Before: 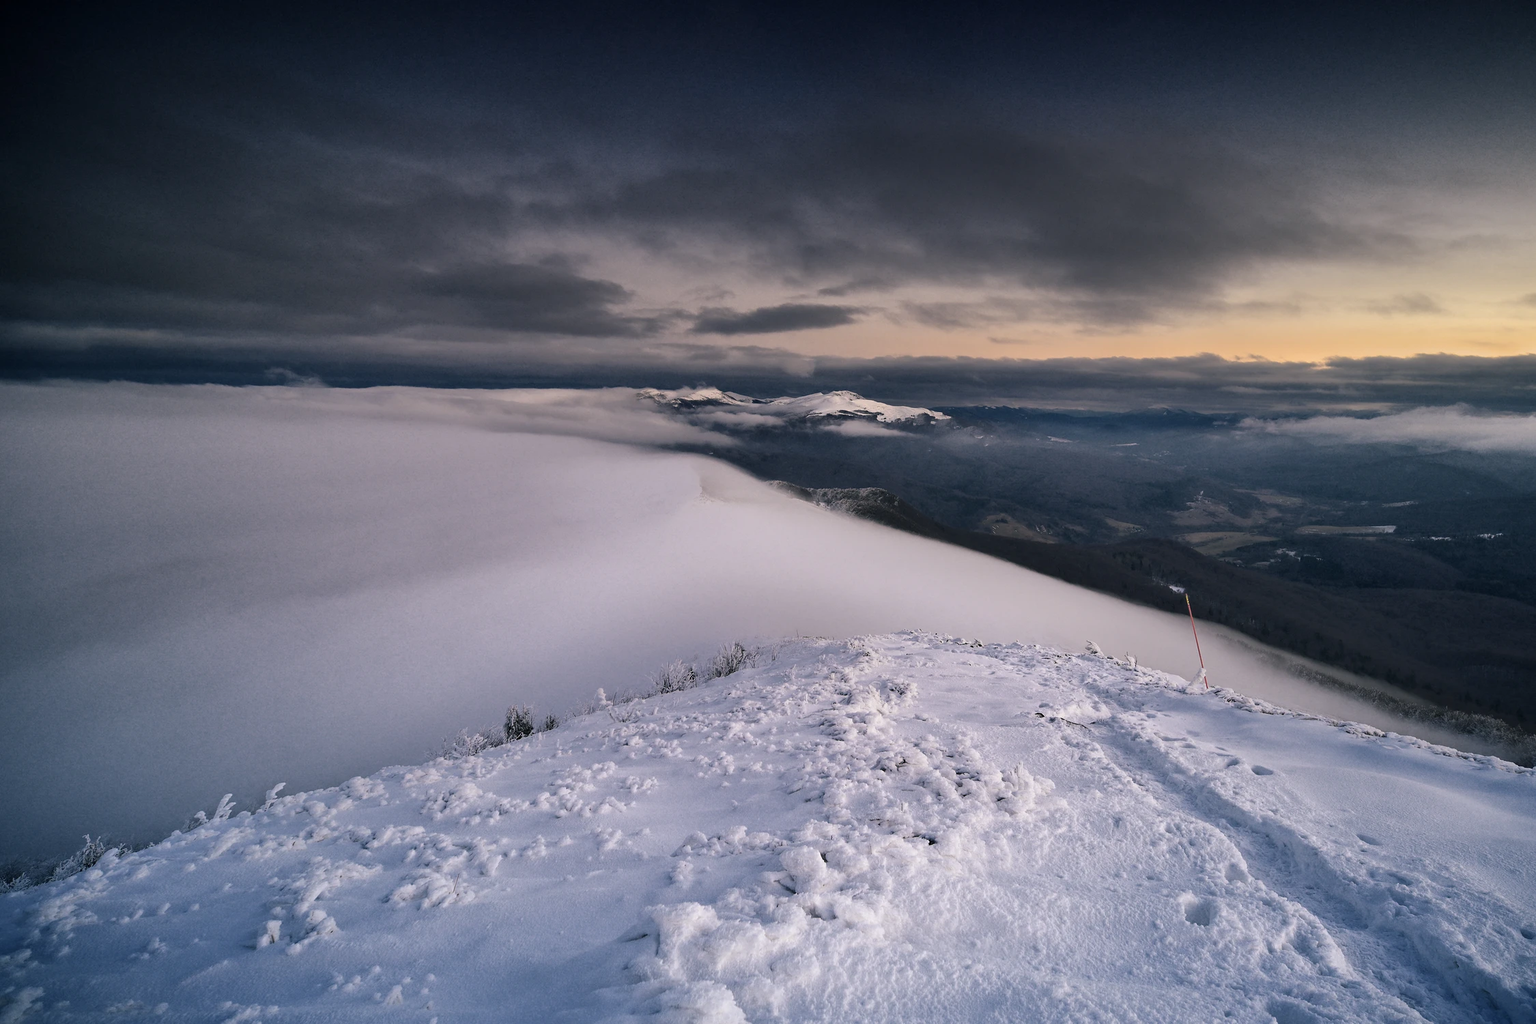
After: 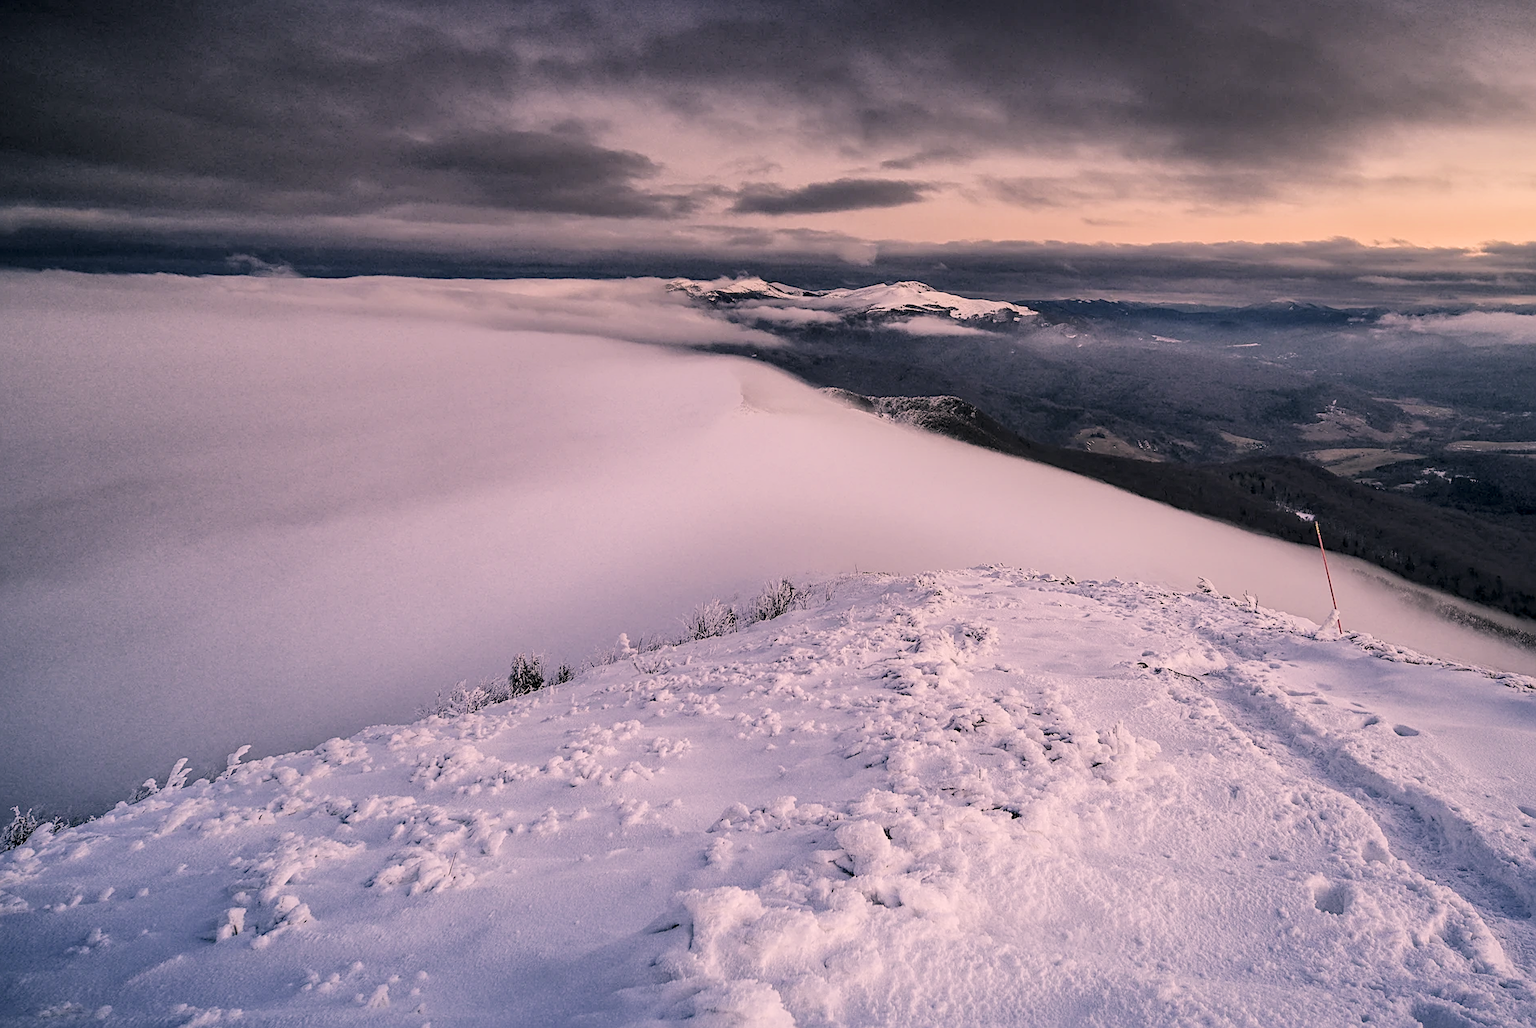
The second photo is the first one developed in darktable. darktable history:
local contrast: detail 130%
filmic rgb: black relative exposure -7.65 EV, white relative exposure 4.56 EV, hardness 3.61, add noise in highlights 0.002, color science v3 (2019), use custom middle-gray values true, contrast in highlights soft
crop and rotate: left 4.811%, top 15.003%, right 10.644%
exposure: black level correction 0.001, exposure 0.499 EV, compensate highlight preservation false
sharpen: on, module defaults
color correction: highlights a* 12.9, highlights b* 5.54
